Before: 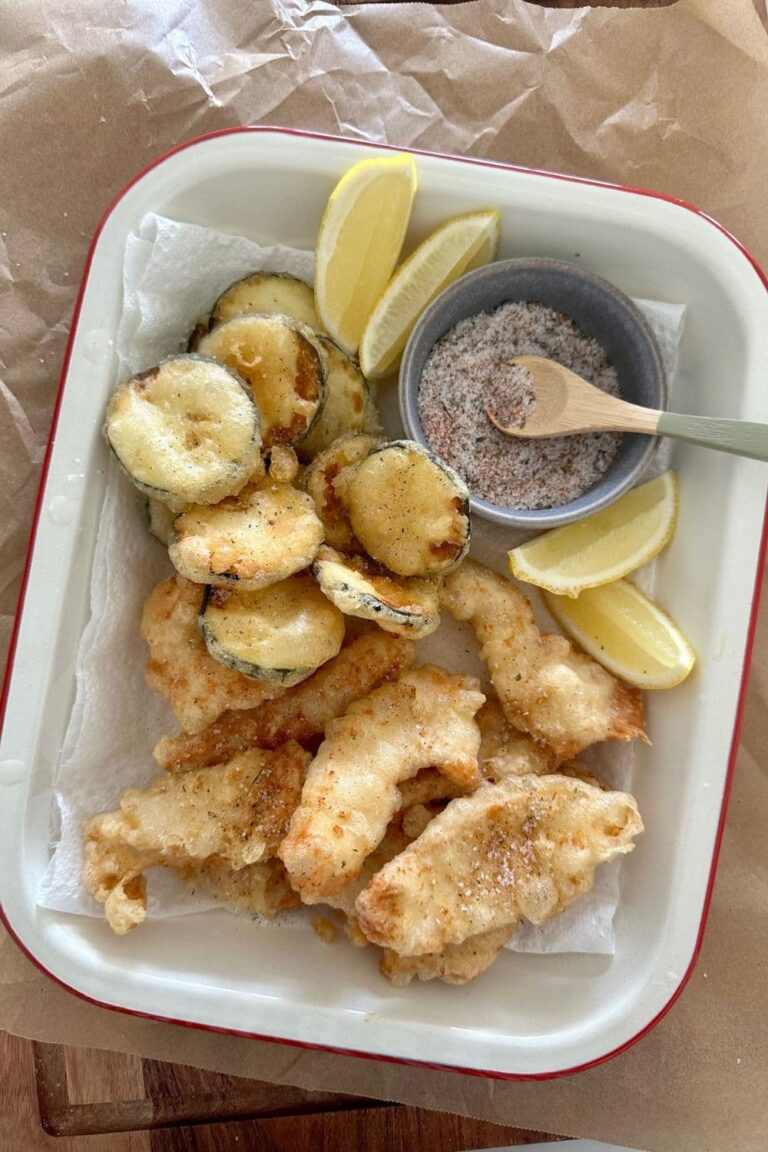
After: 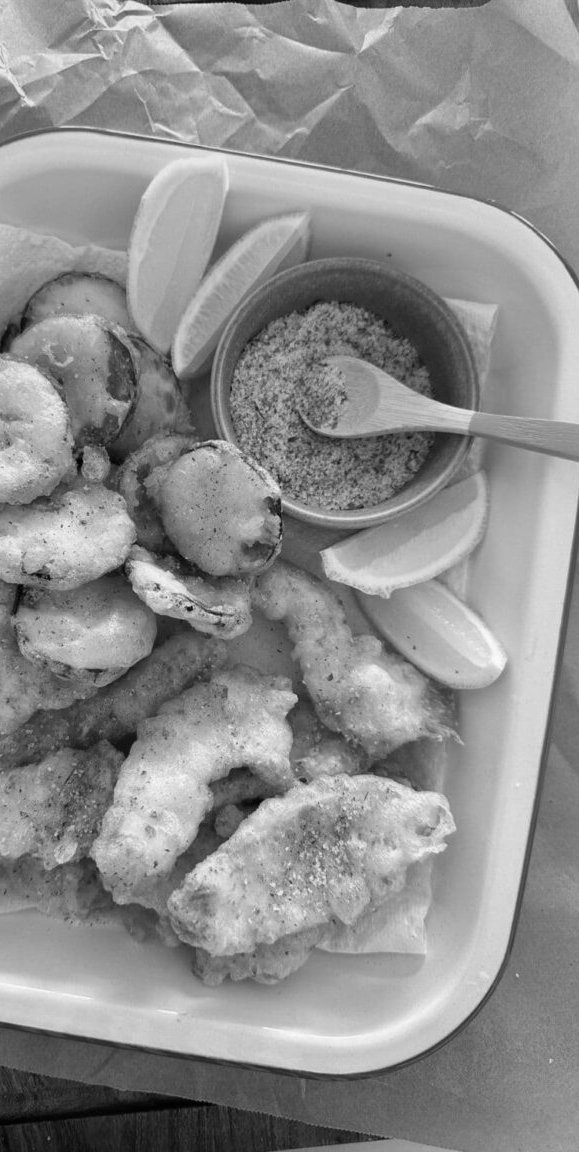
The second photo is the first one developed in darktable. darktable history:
crop and rotate: left 24.6%
graduated density: density 0.38 EV, hardness 21%, rotation -6.11°, saturation 32%
monochrome: a -6.99, b 35.61, size 1.4
color correction: highlights b* 3
